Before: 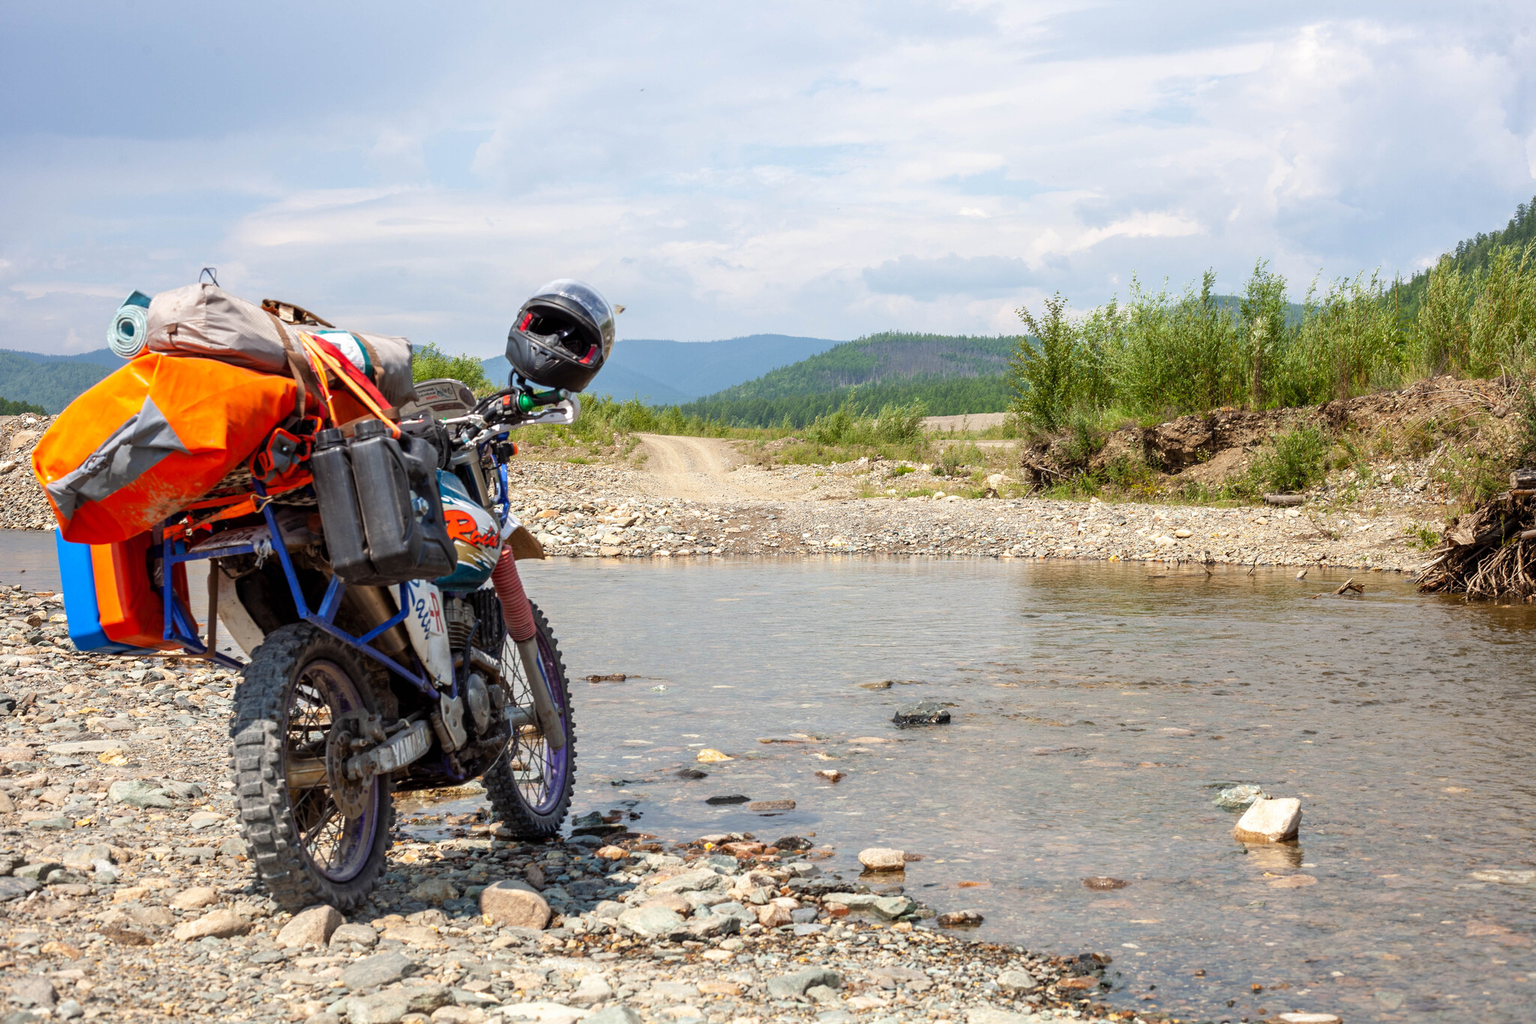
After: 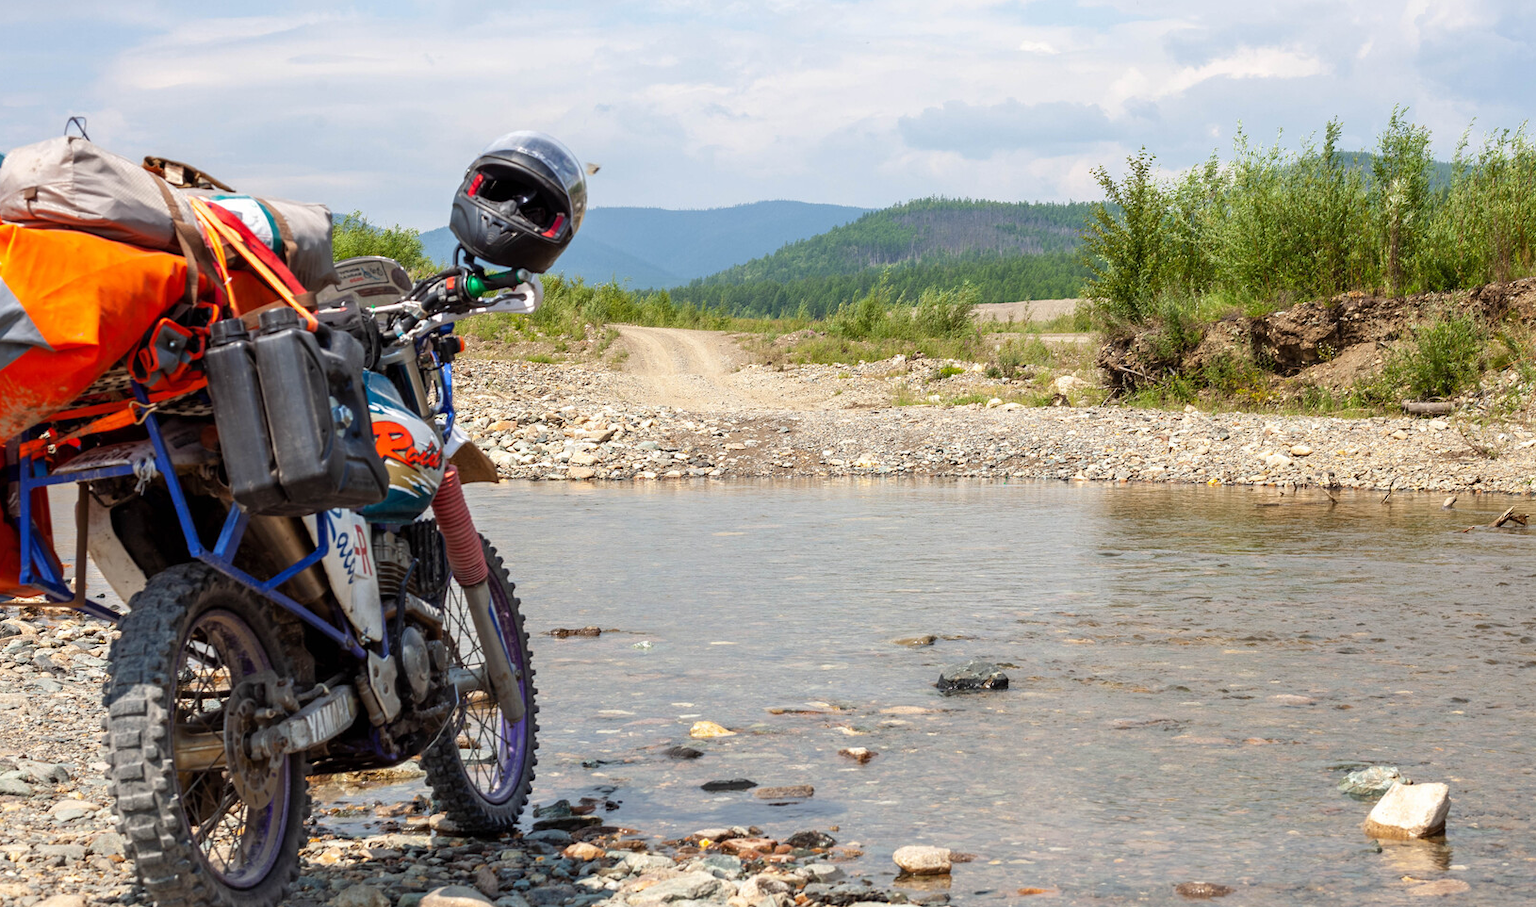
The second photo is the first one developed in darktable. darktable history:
crop: left 9.621%, top 17.123%, right 10.786%, bottom 12.308%
